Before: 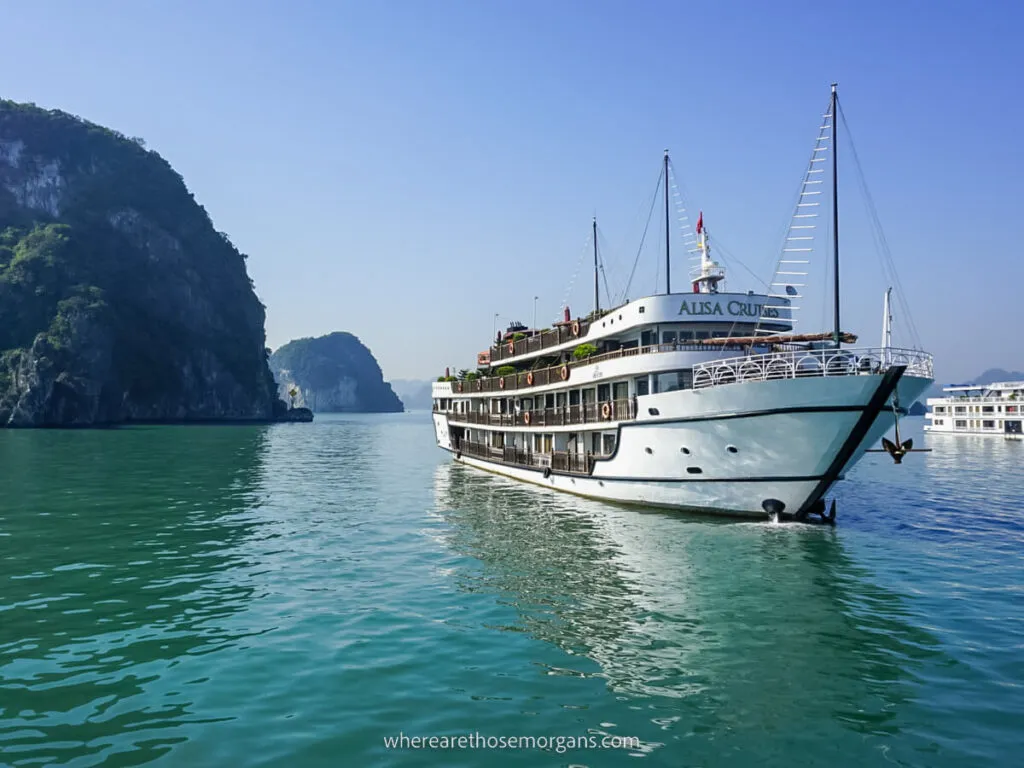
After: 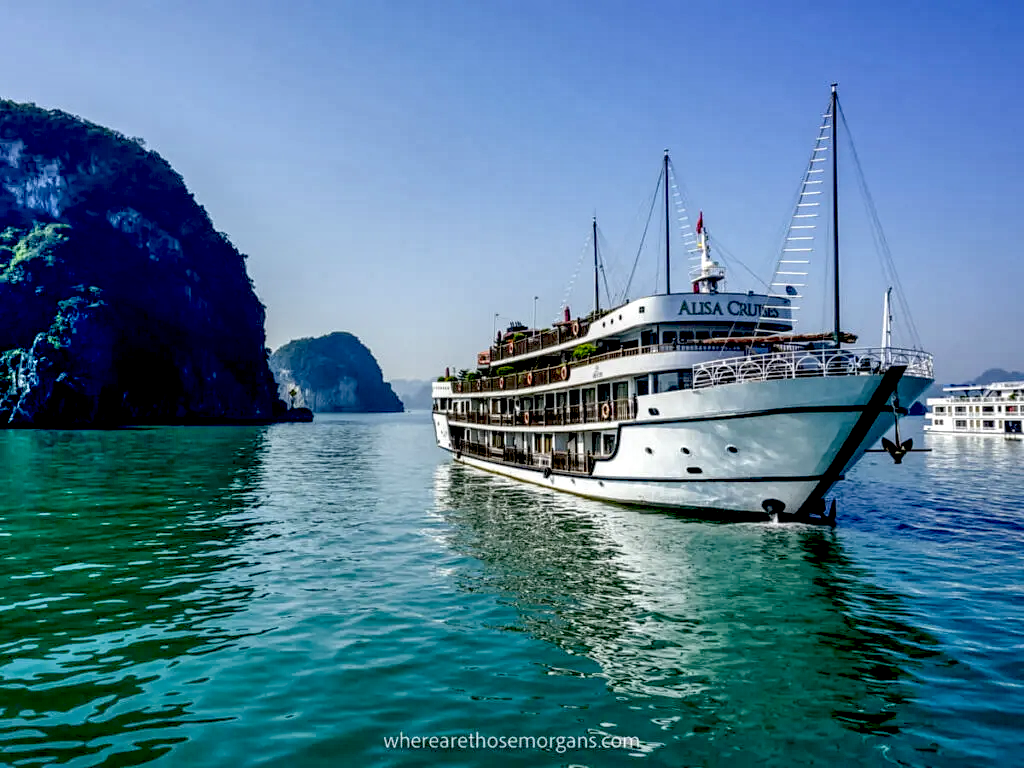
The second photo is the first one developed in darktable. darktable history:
local contrast: detail 150%
exposure: black level correction 0.047, exposure 0.013 EV, compensate highlight preservation false
shadows and highlights: soften with gaussian
